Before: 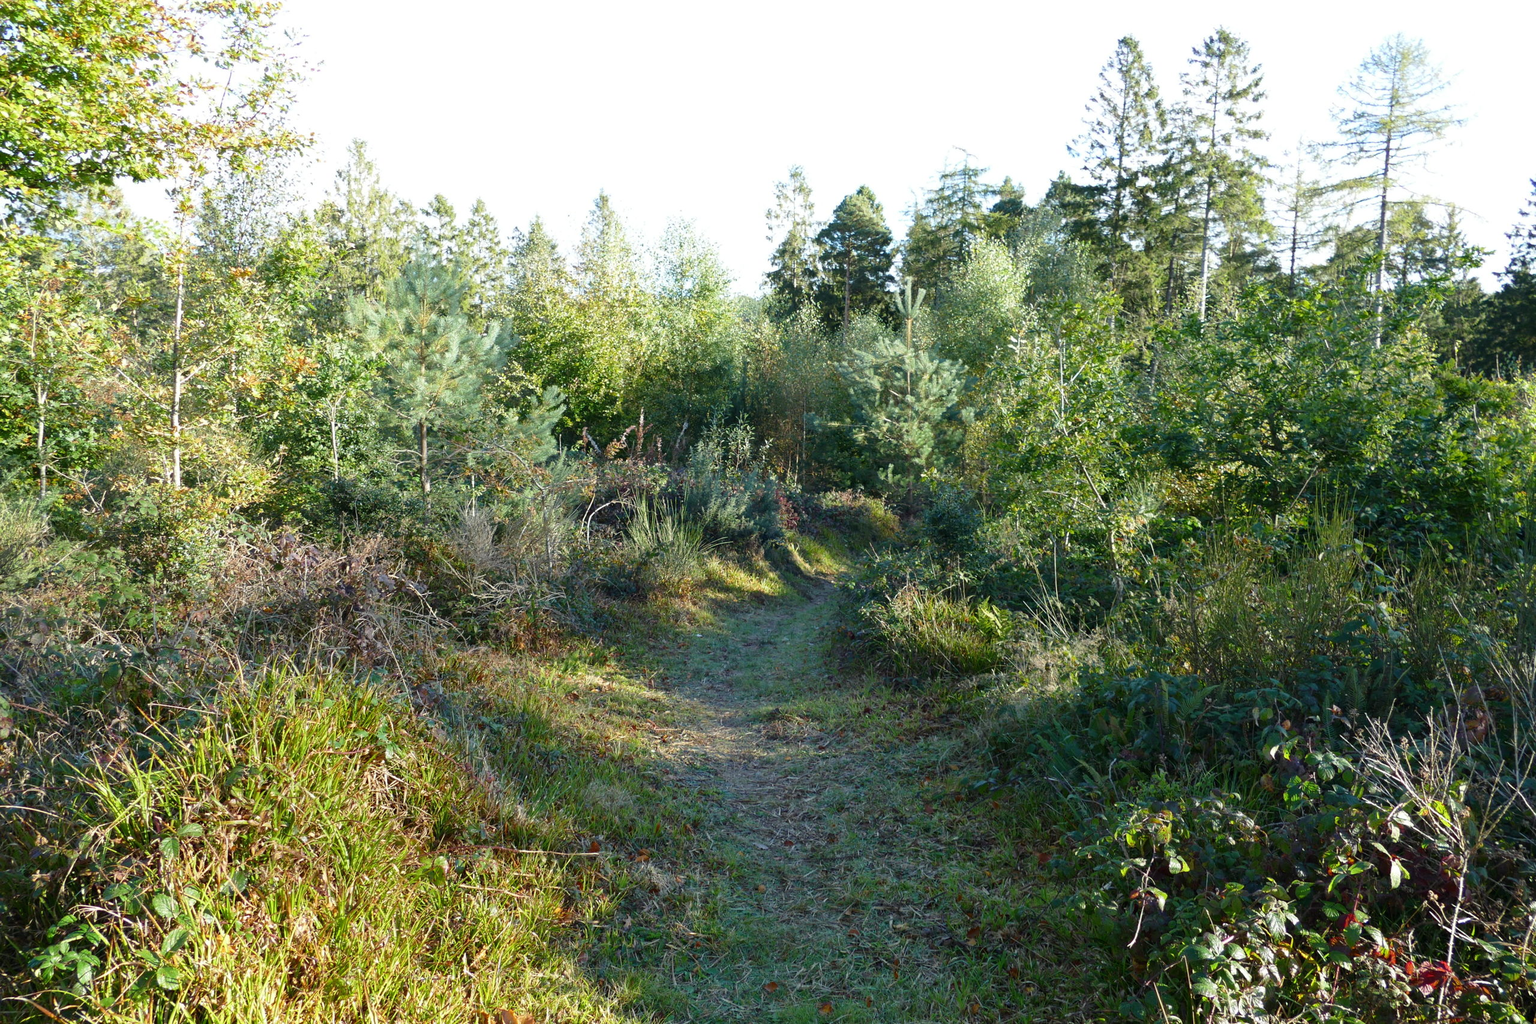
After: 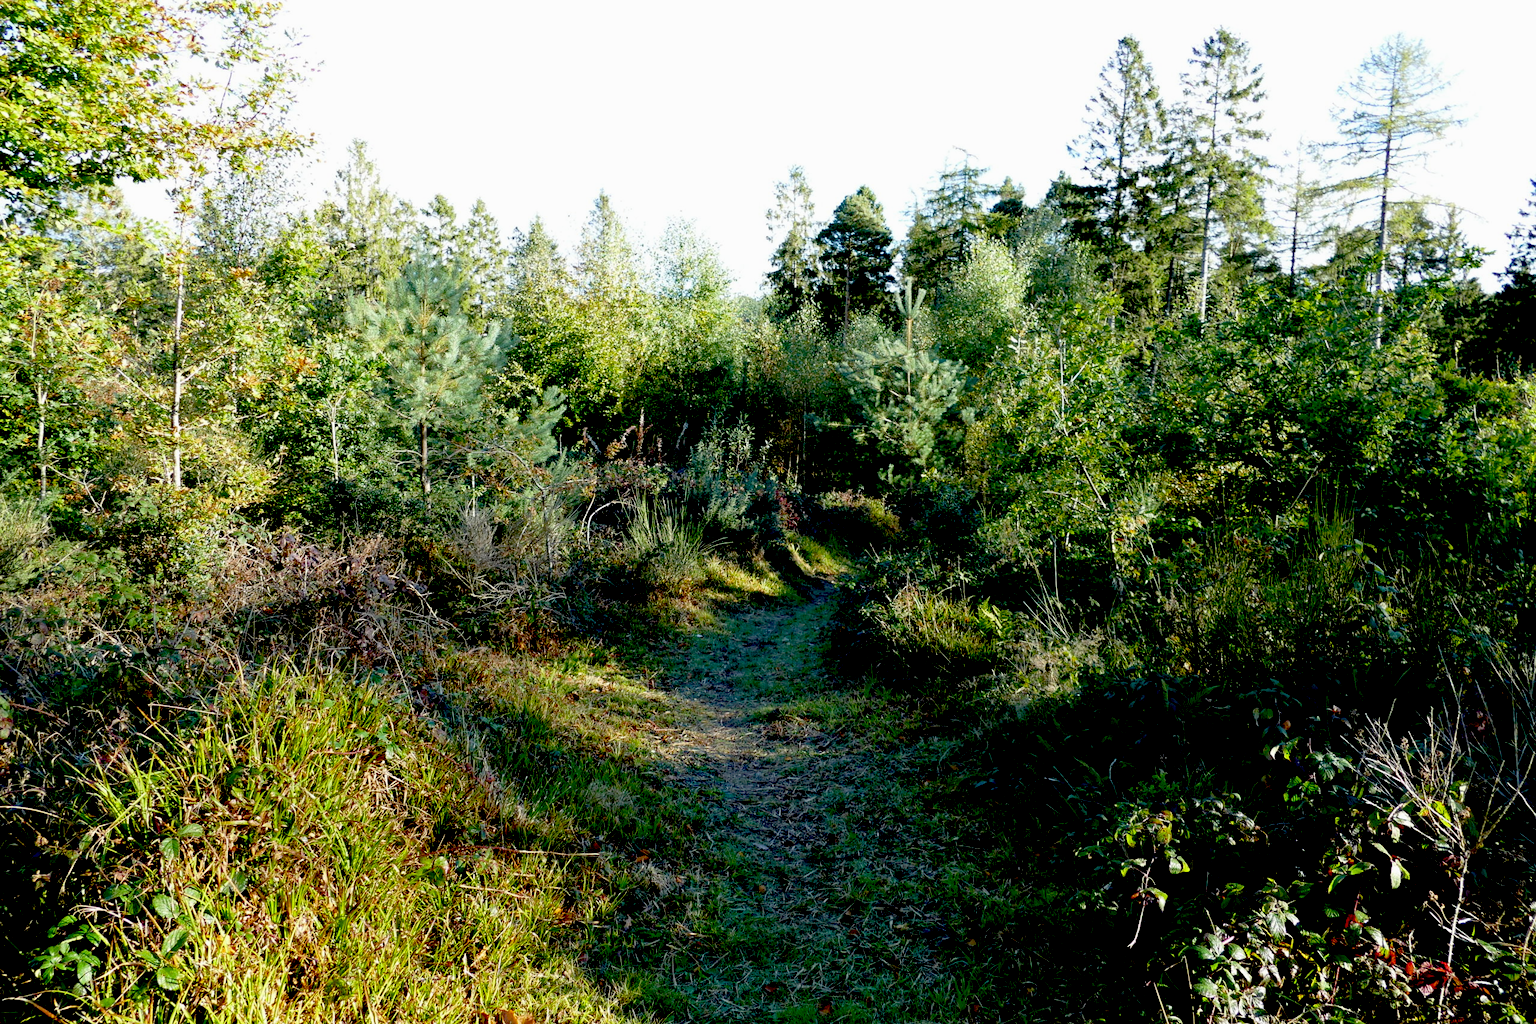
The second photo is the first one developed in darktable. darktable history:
exposure: black level correction 0.055, exposure -0.037 EV, compensate highlight preservation false
